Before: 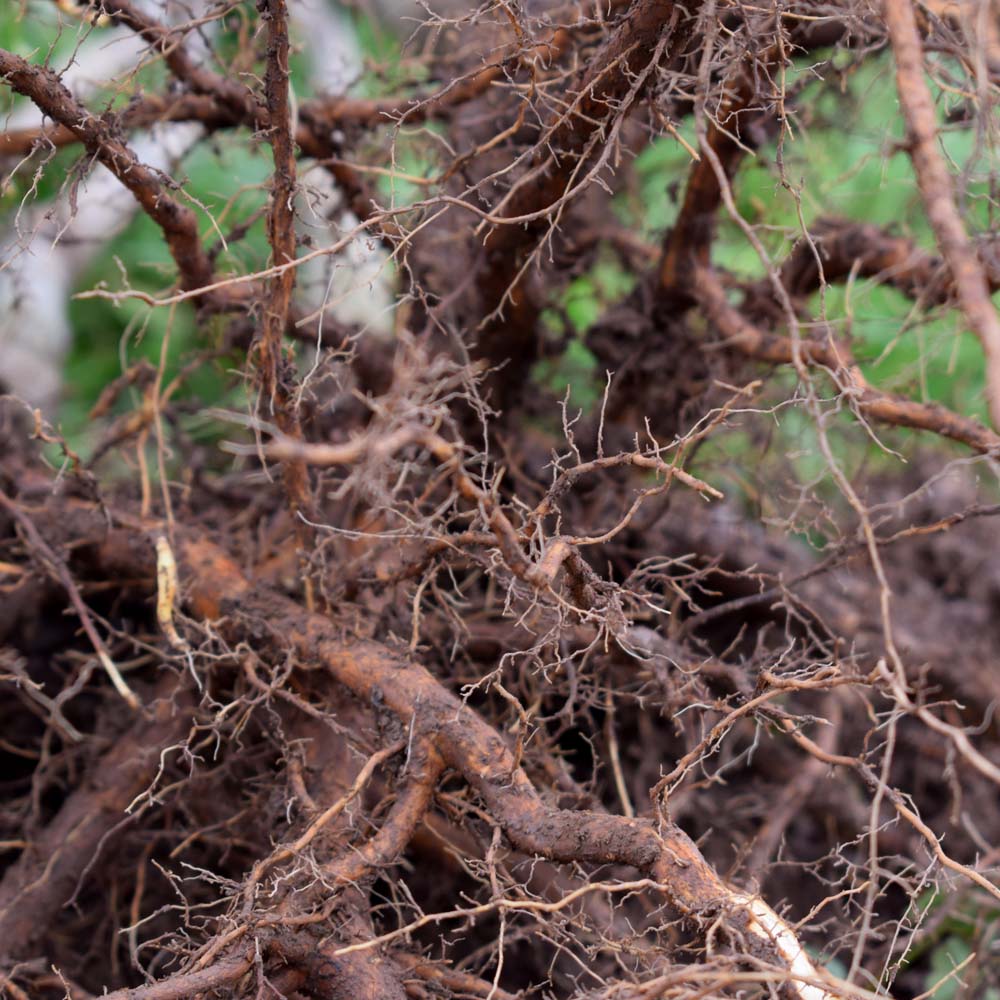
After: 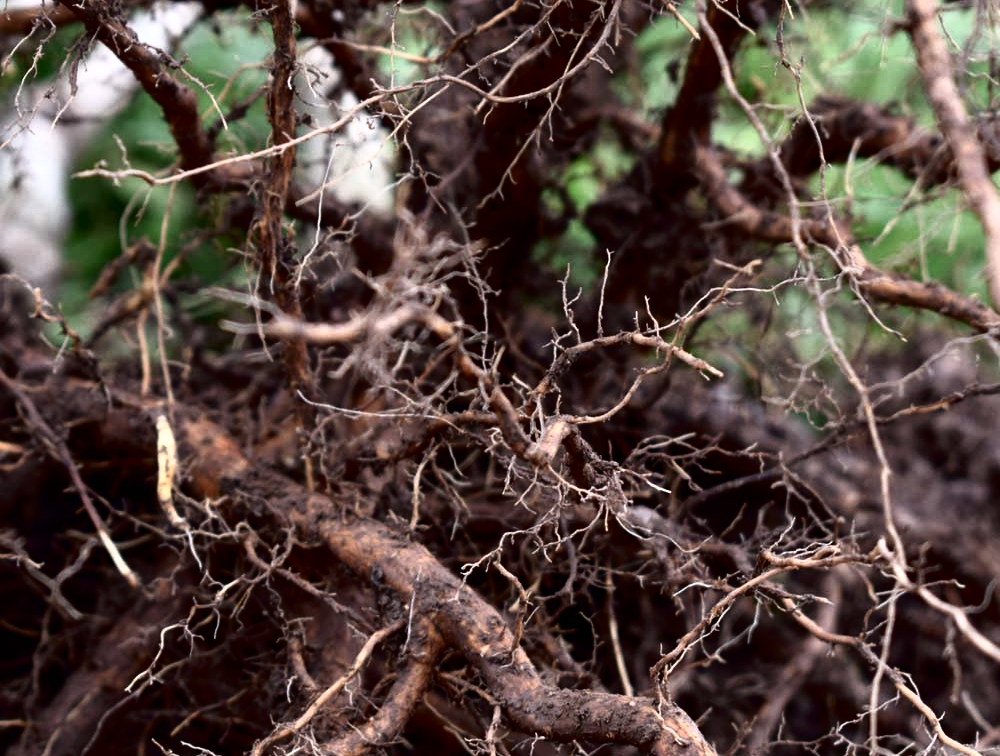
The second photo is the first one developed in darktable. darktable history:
color correction: highlights b* 0.061, saturation 0.782
crop and rotate: top 12.169%, bottom 12.209%
contrast brightness saturation: contrast 0.102, brightness 0.036, saturation 0.095
tone curve: curves: ch0 [(0, 0) (0.003, 0.001) (0.011, 0.002) (0.025, 0.002) (0.044, 0.006) (0.069, 0.01) (0.1, 0.017) (0.136, 0.023) (0.177, 0.038) (0.224, 0.066) (0.277, 0.118) (0.335, 0.185) (0.399, 0.264) (0.468, 0.365) (0.543, 0.475) (0.623, 0.606) (0.709, 0.759) (0.801, 0.923) (0.898, 0.999) (1, 1)], color space Lab, independent channels
